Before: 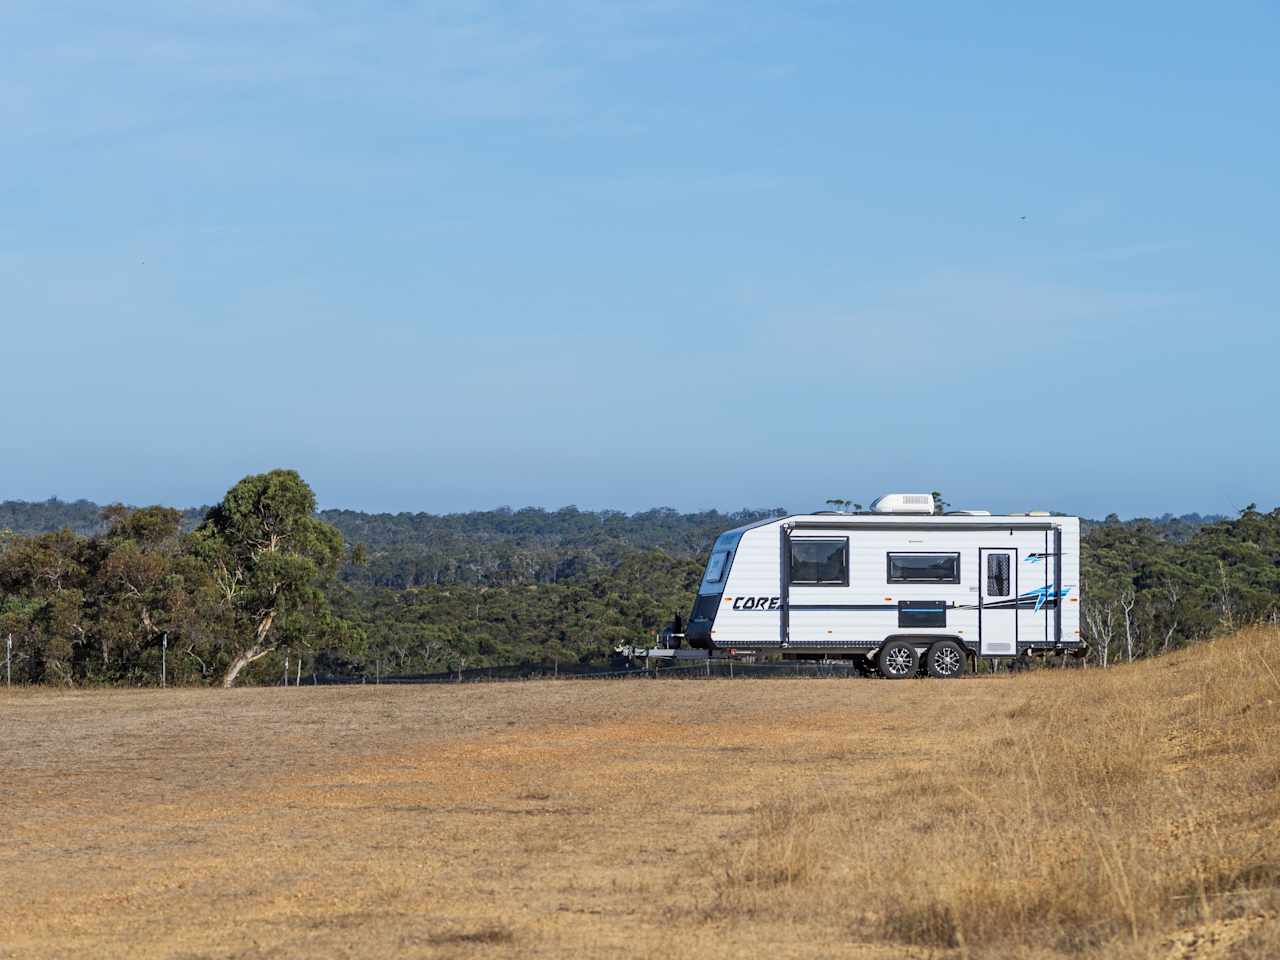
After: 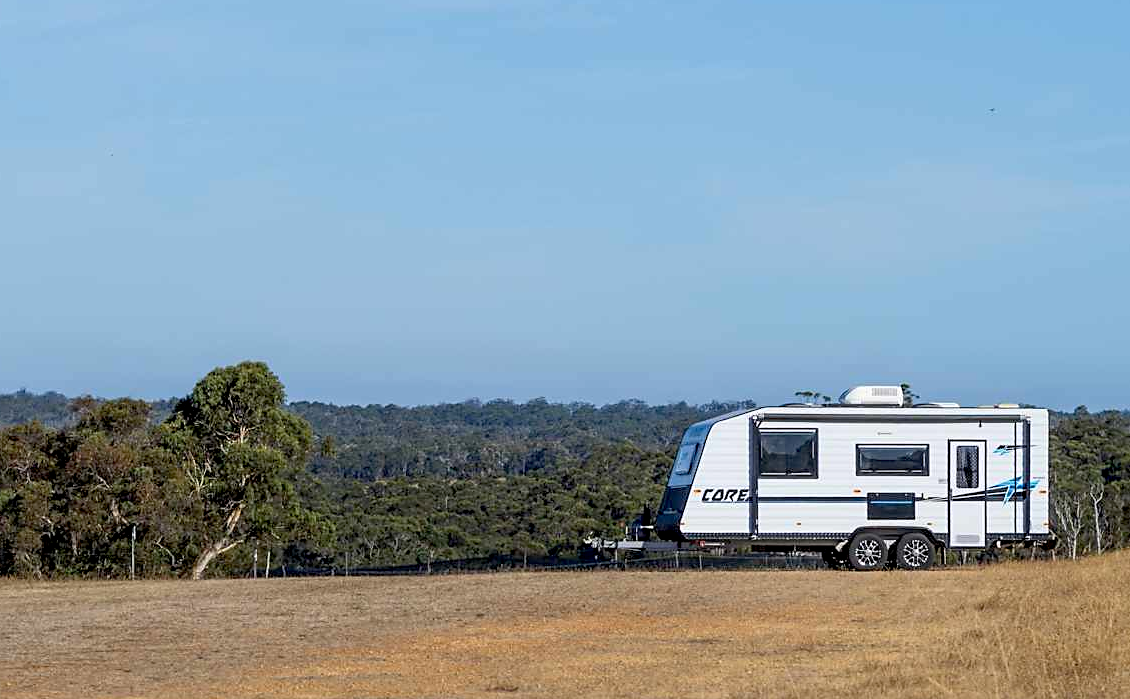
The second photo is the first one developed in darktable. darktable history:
sharpen: radius 1.888, amount 0.413, threshold 1.593
exposure: black level correction 0.01, exposure 0.011 EV, compensate exposure bias true, compensate highlight preservation false
crop and rotate: left 2.438%, top 11.291%, right 9.204%, bottom 15.809%
